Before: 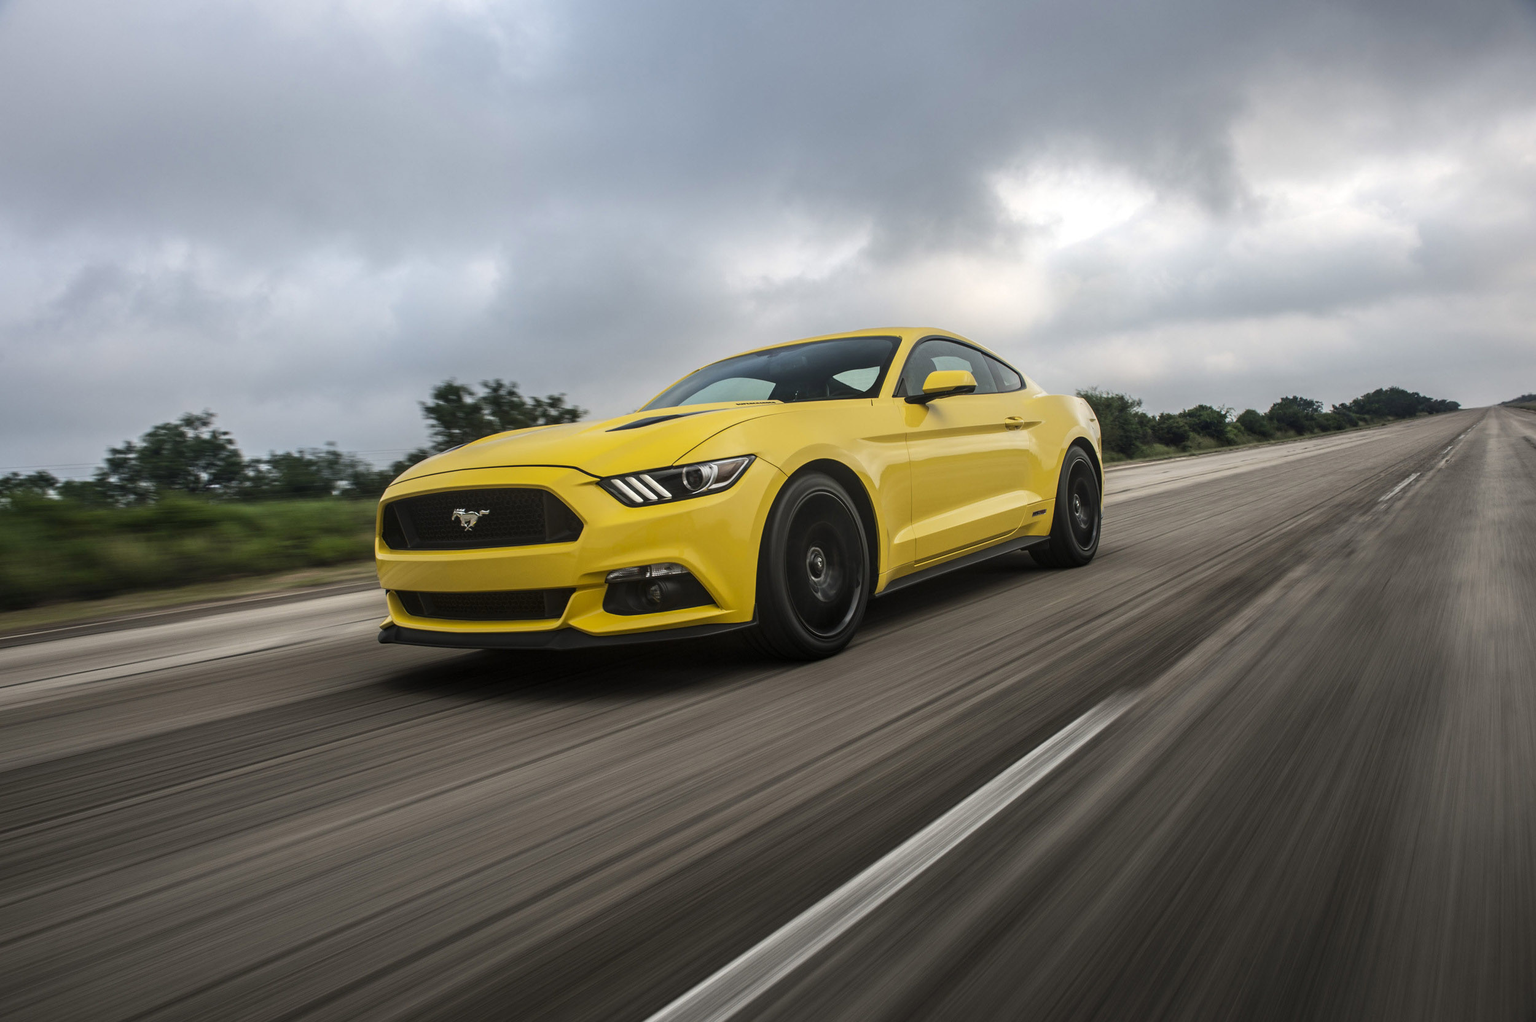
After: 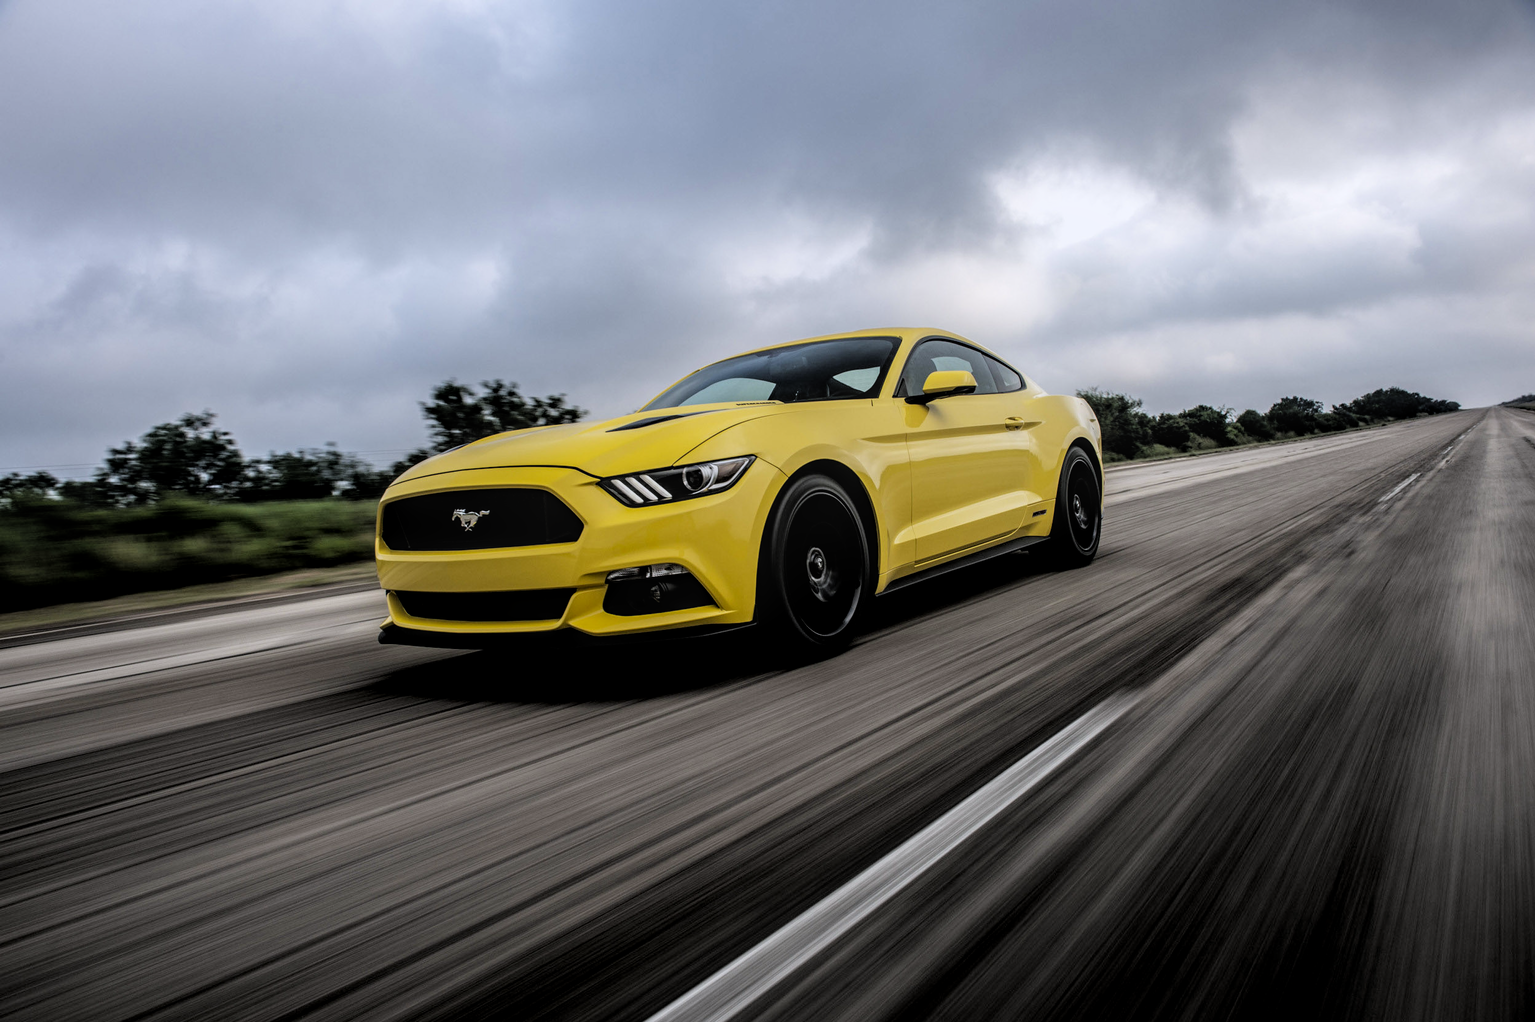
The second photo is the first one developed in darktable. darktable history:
local contrast: on, module defaults
filmic rgb: black relative exposure -3.92 EV, white relative exposure 3.14 EV, hardness 2.87
white balance: red 0.984, blue 1.059
